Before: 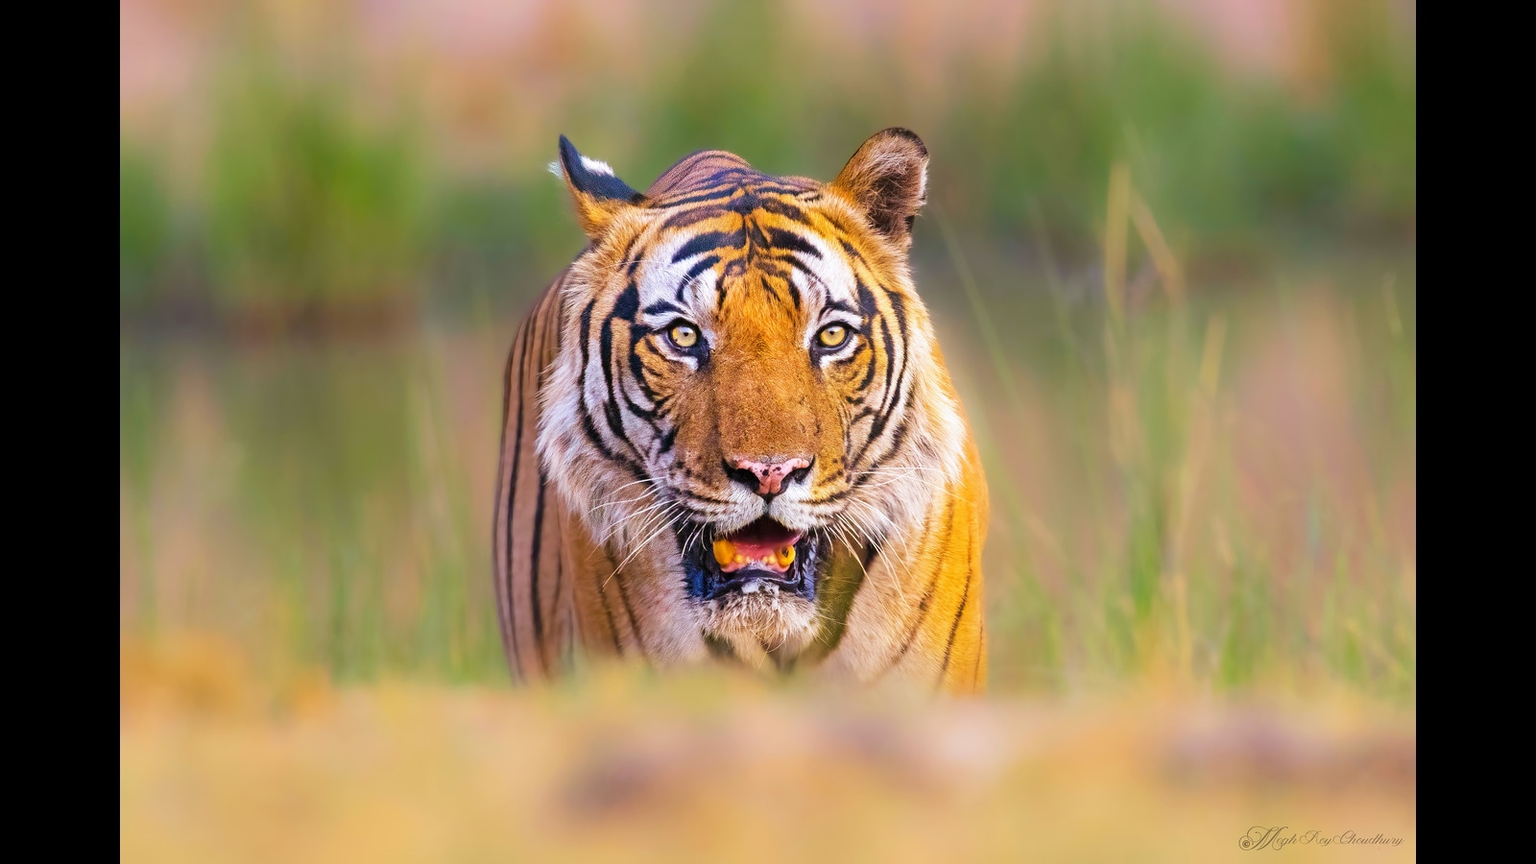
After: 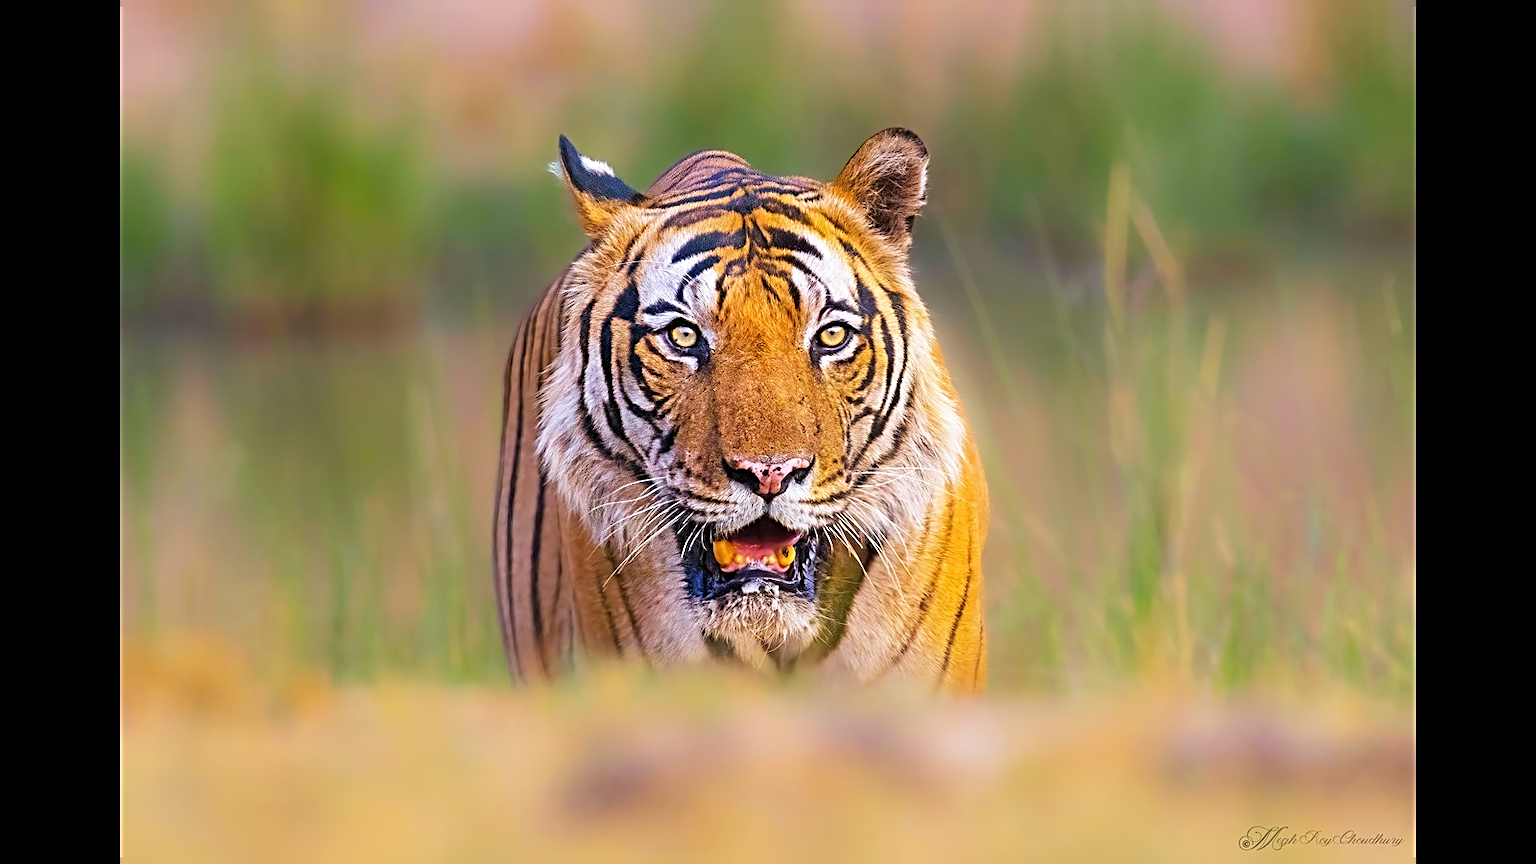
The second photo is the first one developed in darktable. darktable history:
sharpen: radius 2.64, amount 0.662
